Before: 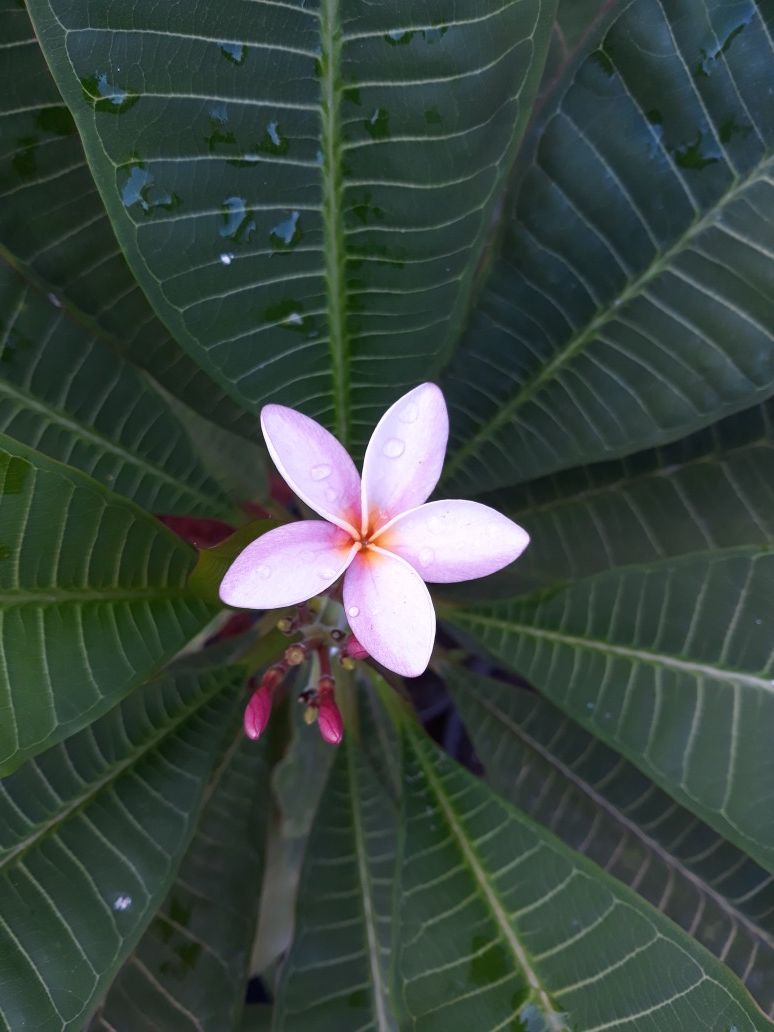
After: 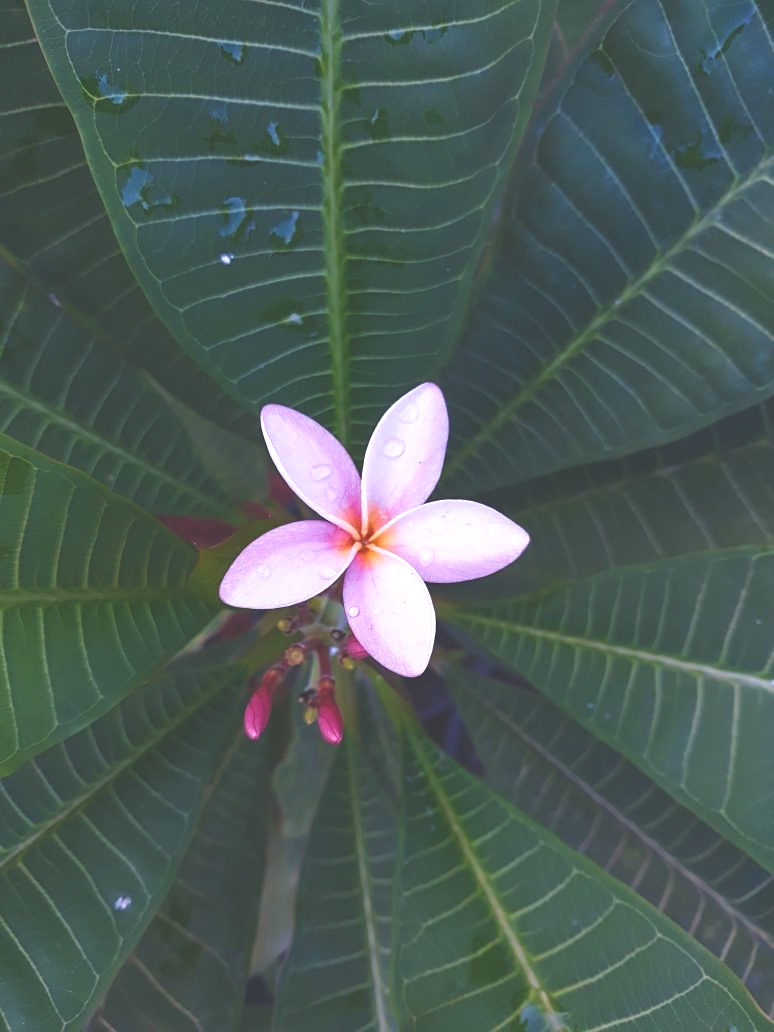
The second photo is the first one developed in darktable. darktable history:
velvia: strength 22.31%
color balance rgb: shadows lift › chroma 2.012%, shadows lift › hue 247.95°, perceptual saturation grading › global saturation 0.749%, global vibrance 32.92%
exposure: black level correction -0.041, exposure 0.062 EV, compensate exposure bias true, compensate highlight preservation false
contrast equalizer: y [[0.545, 0.572, 0.59, 0.59, 0.571, 0.545], [0.5 ×6], [0.5 ×6], [0 ×6], [0 ×6]], mix 0.152
tone equalizer: edges refinement/feathering 500, mask exposure compensation -1.57 EV, preserve details no
sharpen: amount 0.215
